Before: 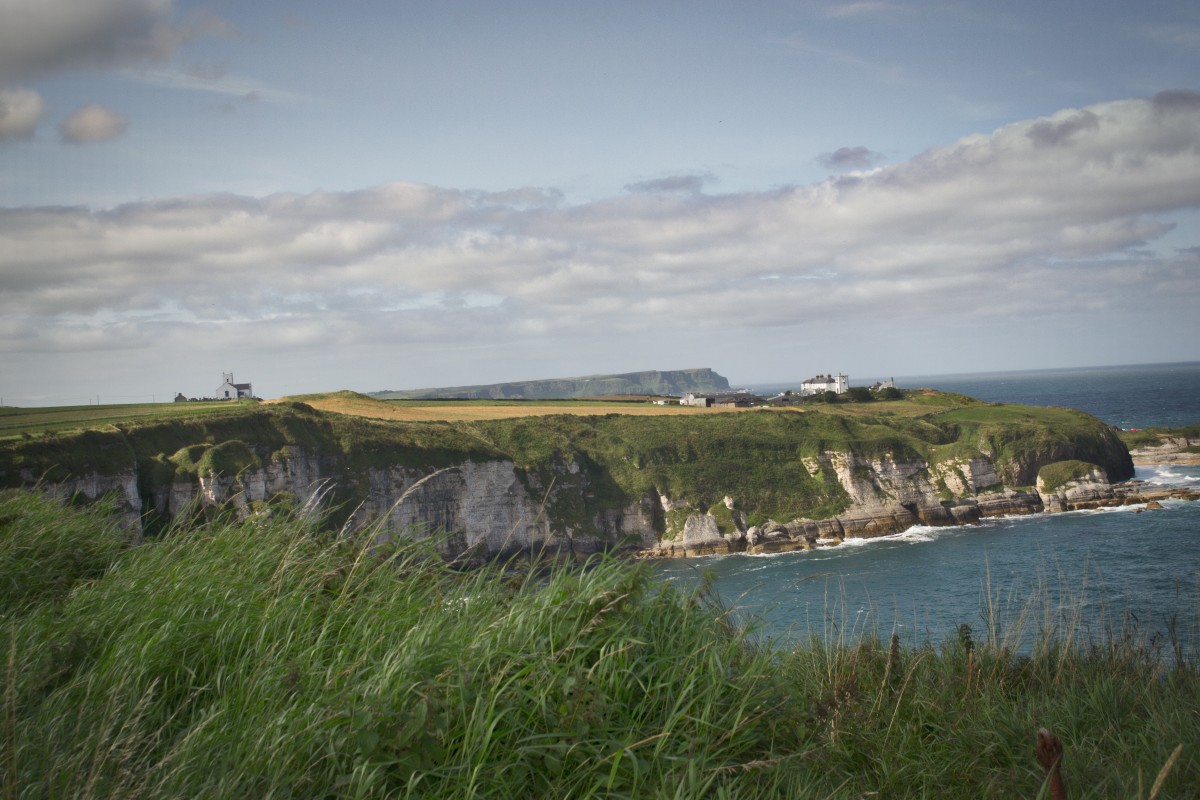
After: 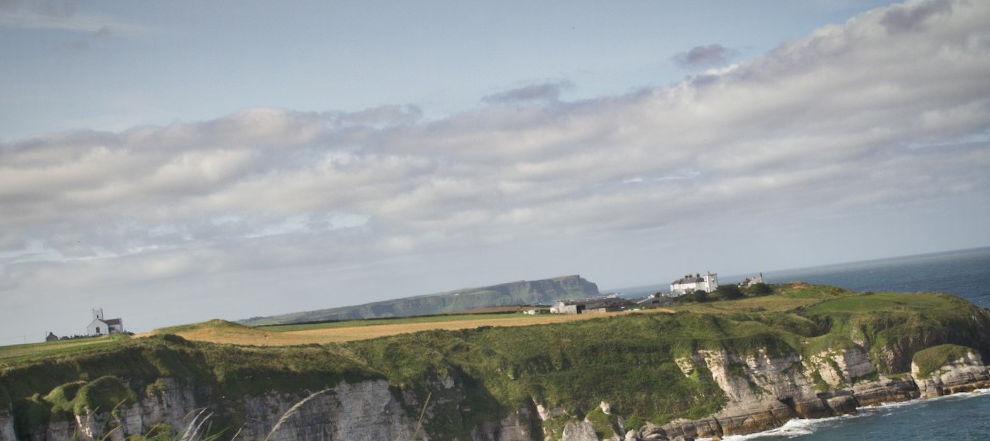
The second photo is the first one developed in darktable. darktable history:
crop and rotate: left 9.345%, top 7.22%, right 4.982%, bottom 32.331%
rotate and perspective: rotation -3.52°, crop left 0.036, crop right 0.964, crop top 0.081, crop bottom 0.919
